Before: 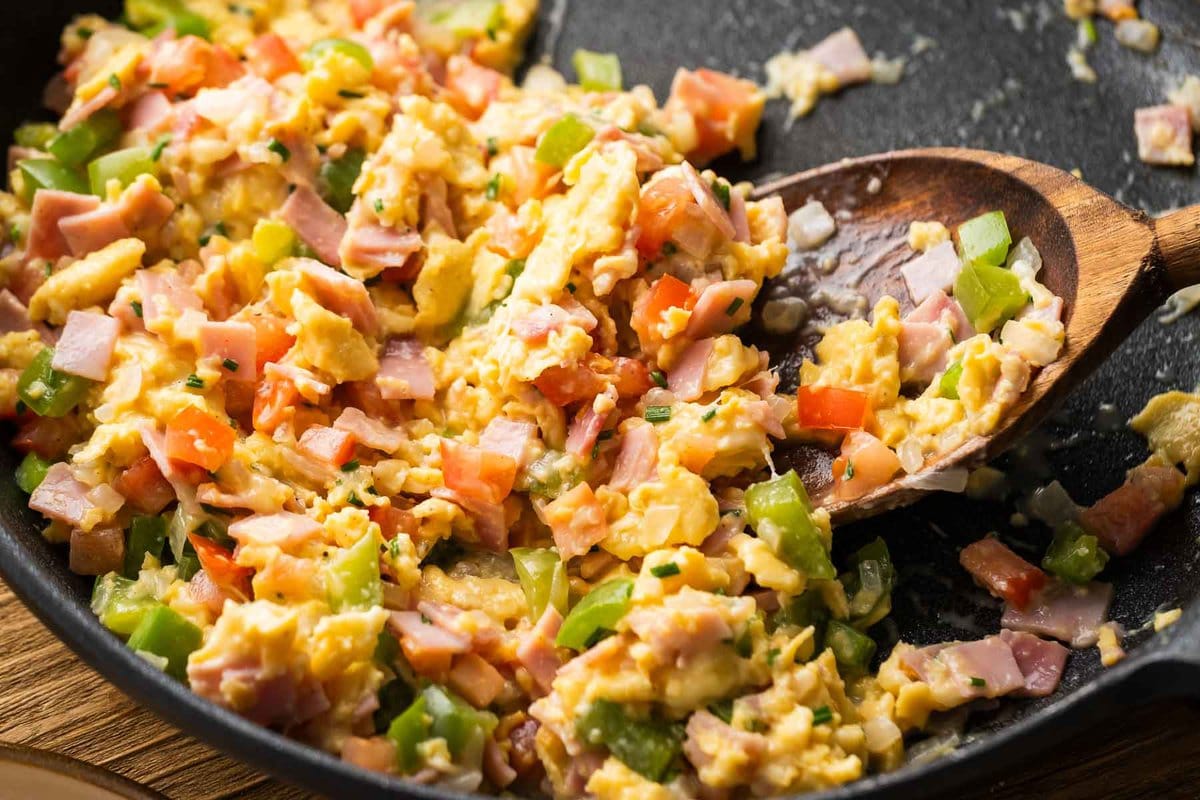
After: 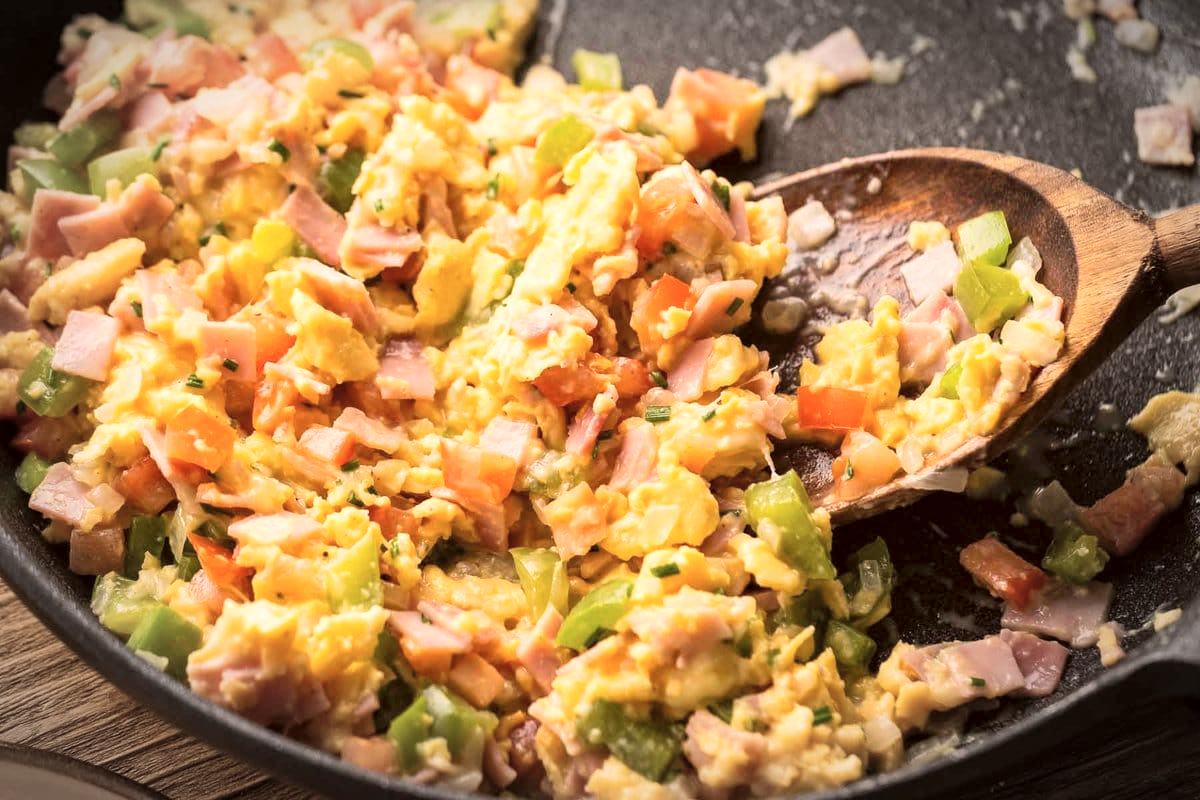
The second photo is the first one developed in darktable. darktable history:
vignetting: automatic ratio true
color correction: highlights a* 6.27, highlights b* 8.19, shadows a* 5.94, shadows b* 7.23, saturation 0.9
local contrast: highlights 100%, shadows 100%, detail 120%, midtone range 0.2
contrast brightness saturation: contrast 0.14, brightness 0.21
